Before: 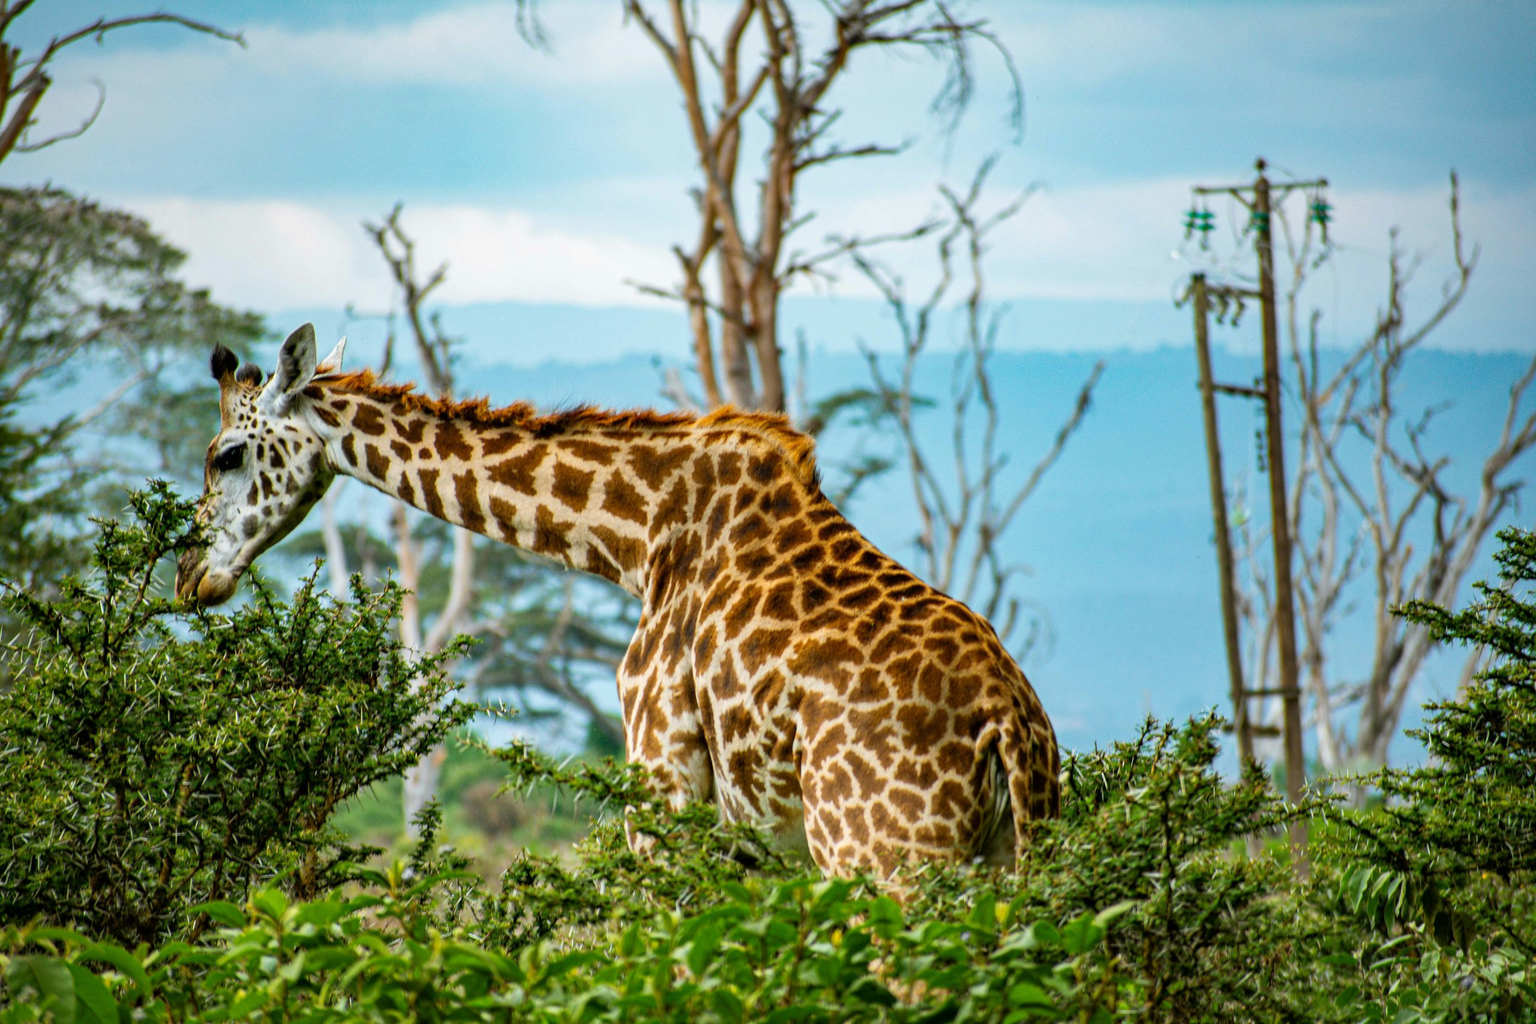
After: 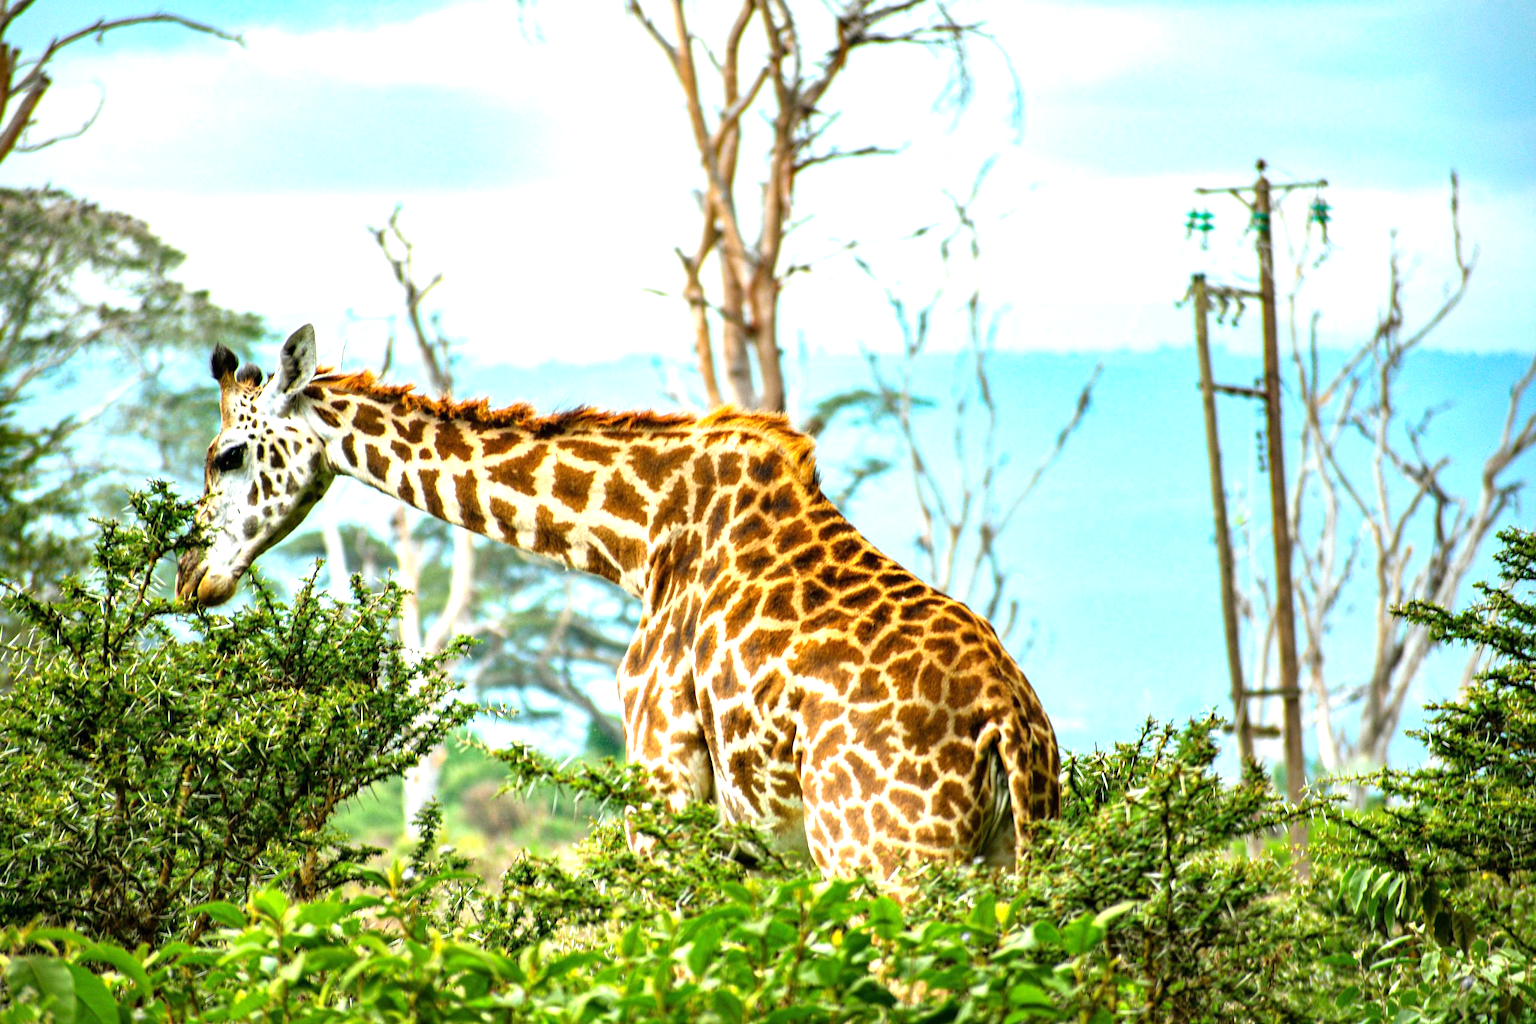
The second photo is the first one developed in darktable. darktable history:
white balance: red 1.009, blue 0.985
exposure: exposure 1.223 EV, compensate highlight preservation false
